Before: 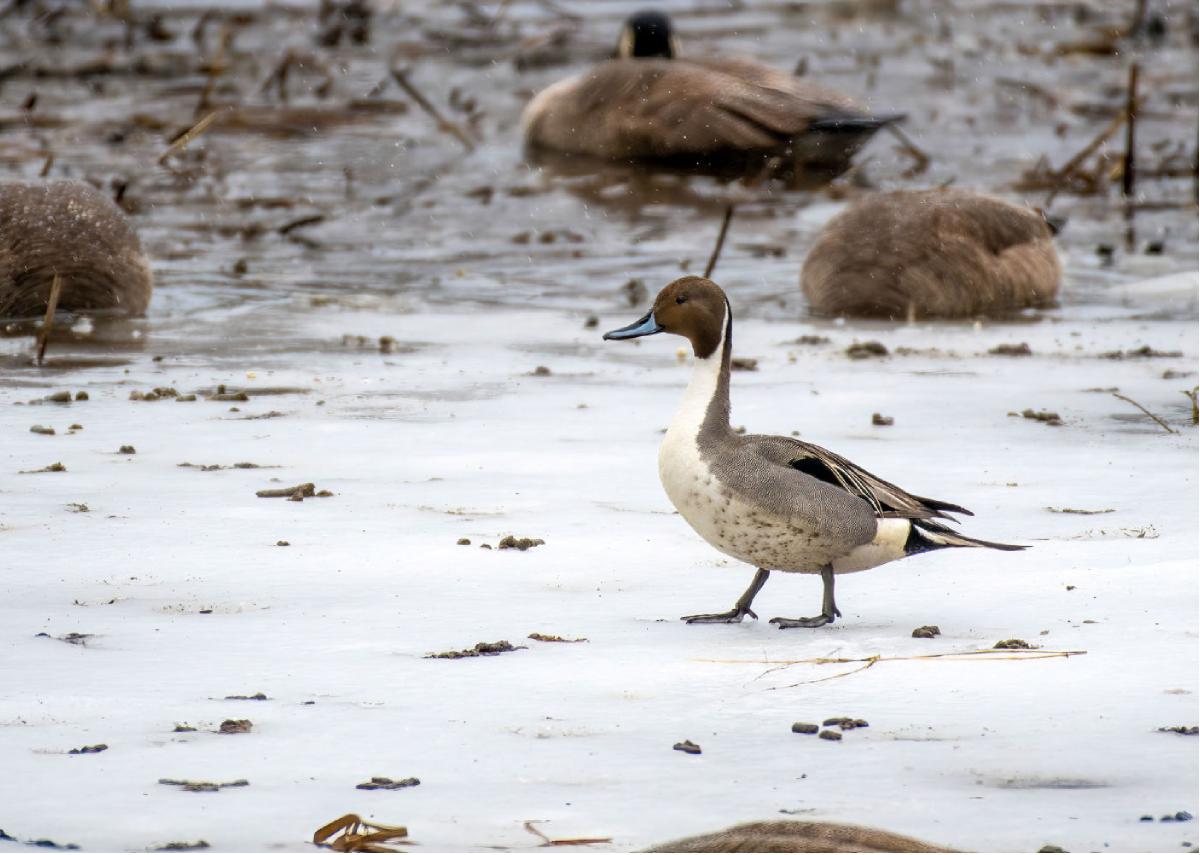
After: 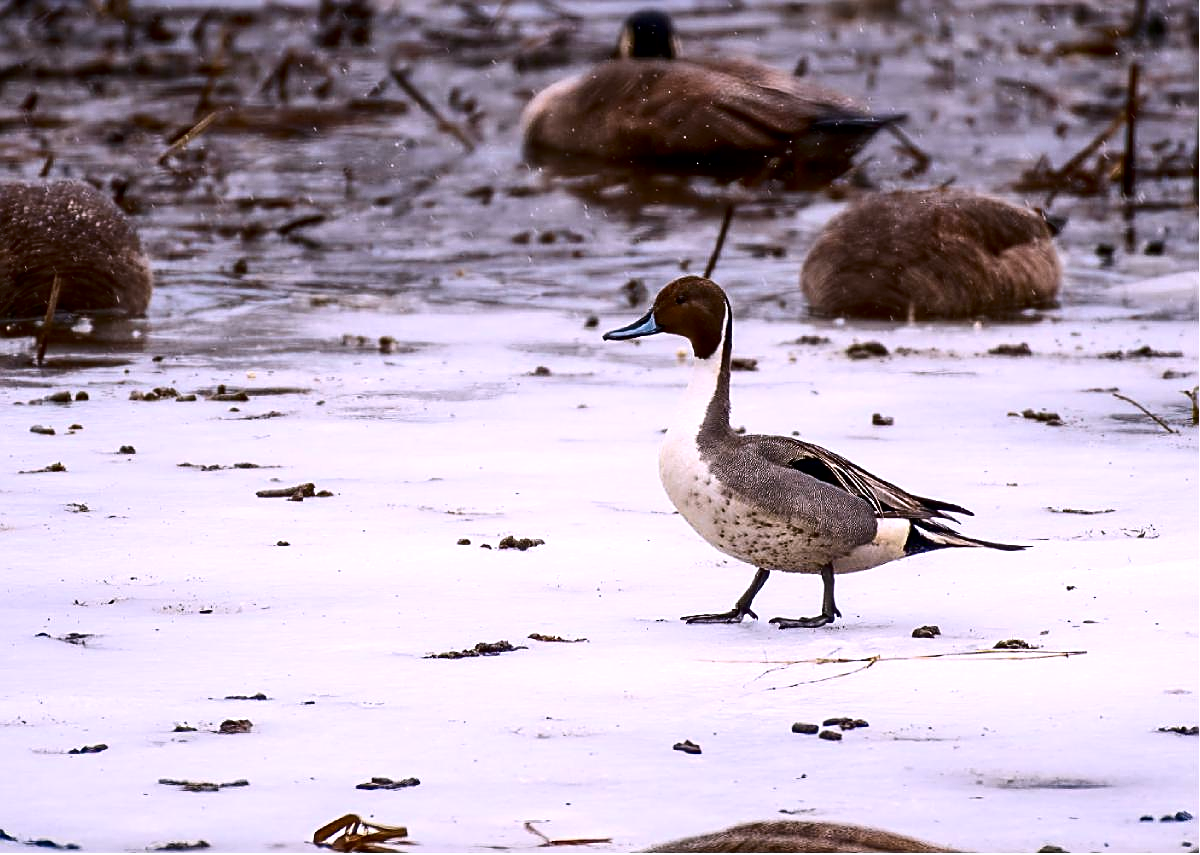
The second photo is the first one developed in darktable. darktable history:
contrast brightness saturation: contrast 0.19, brightness -0.24, saturation 0.11
white balance: red 1.066, blue 1.119
sharpen: amount 0.75
